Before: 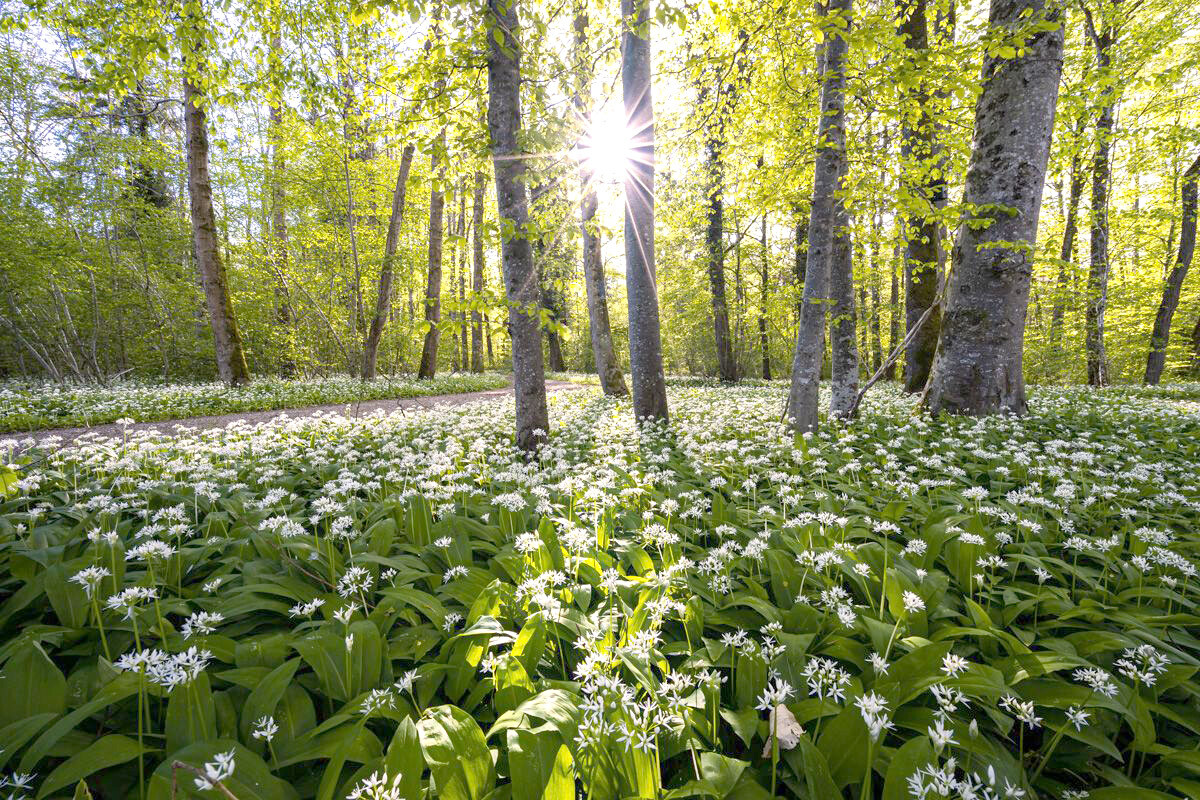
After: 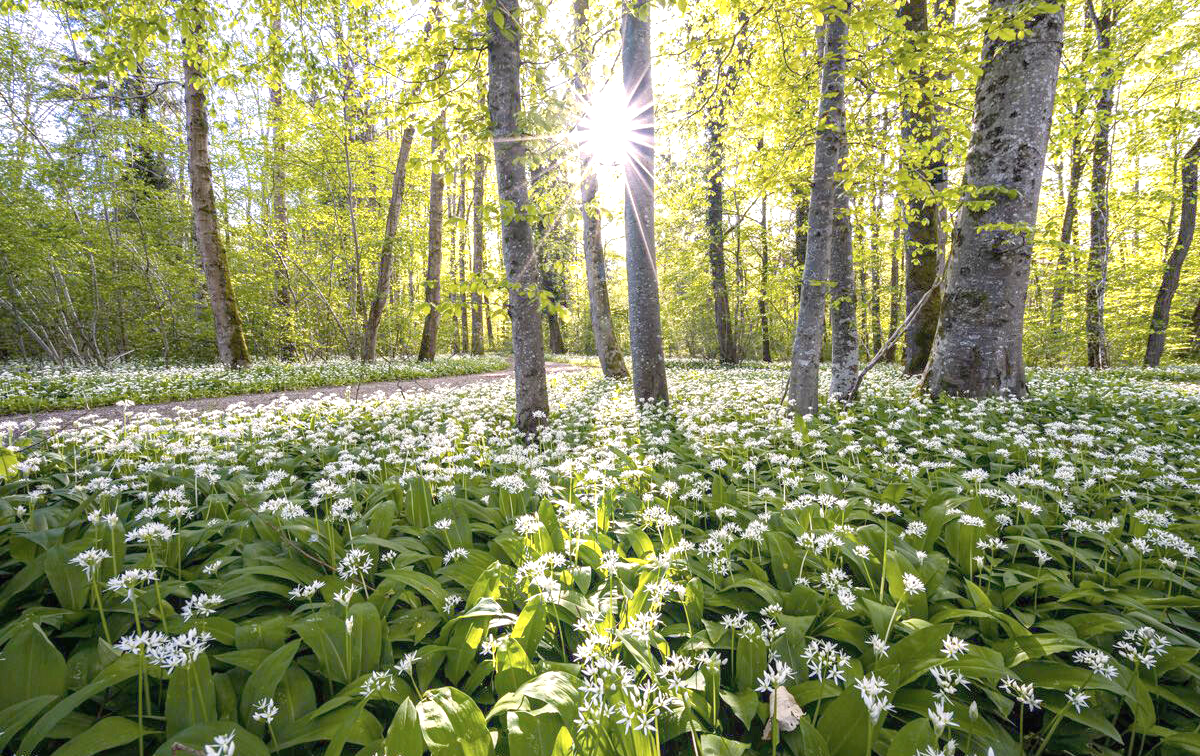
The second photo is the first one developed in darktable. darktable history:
crop and rotate: top 2.297%, bottom 3.146%
shadows and highlights: radius 46.34, white point adjustment 6.47, compress 79.46%, soften with gaussian
local contrast: detail 109%
contrast brightness saturation: saturation -0.05
